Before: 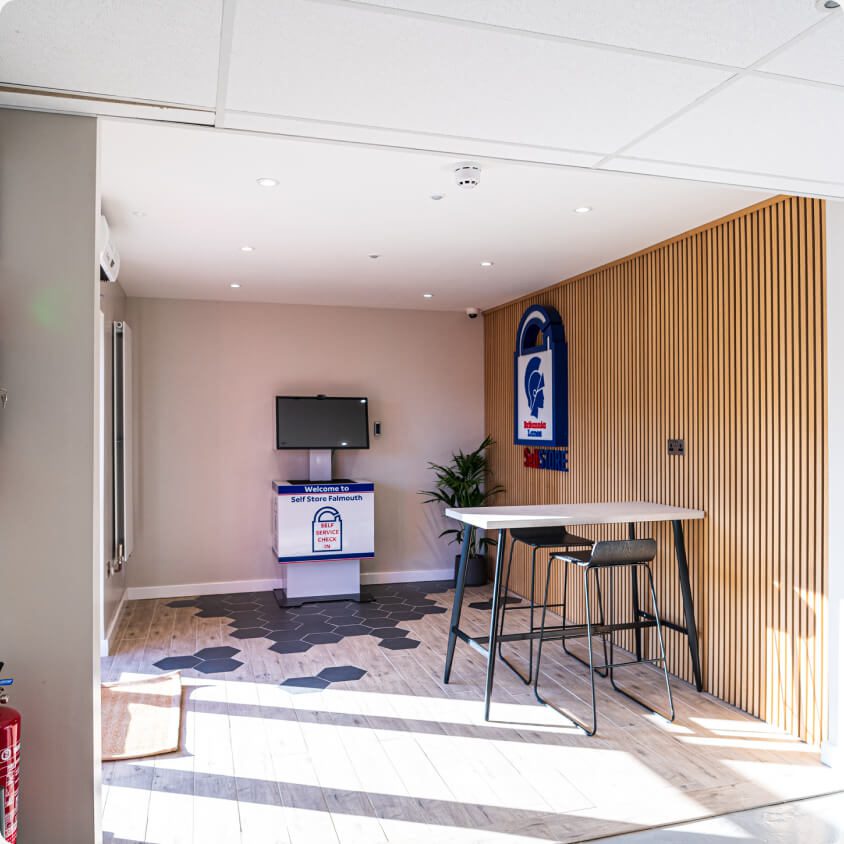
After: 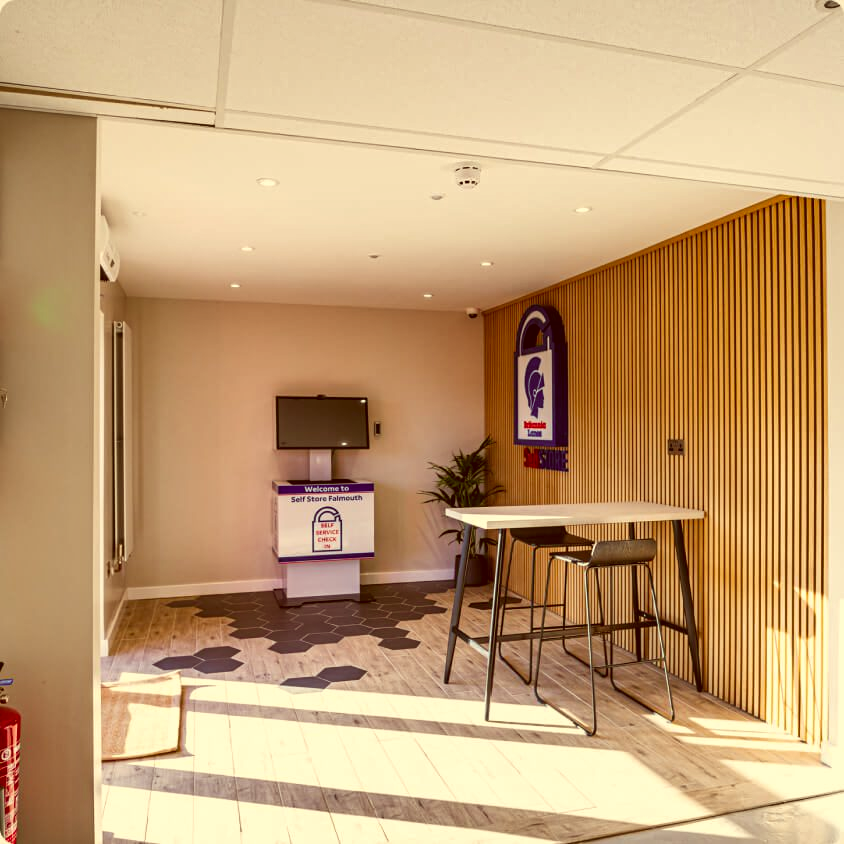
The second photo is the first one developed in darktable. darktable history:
color correction: highlights a* 0.984, highlights b* 24.07, shadows a* 15.12, shadows b* 24.78
shadows and highlights: shadows 33.15, highlights -45.99, compress 49.57%, soften with gaussian
